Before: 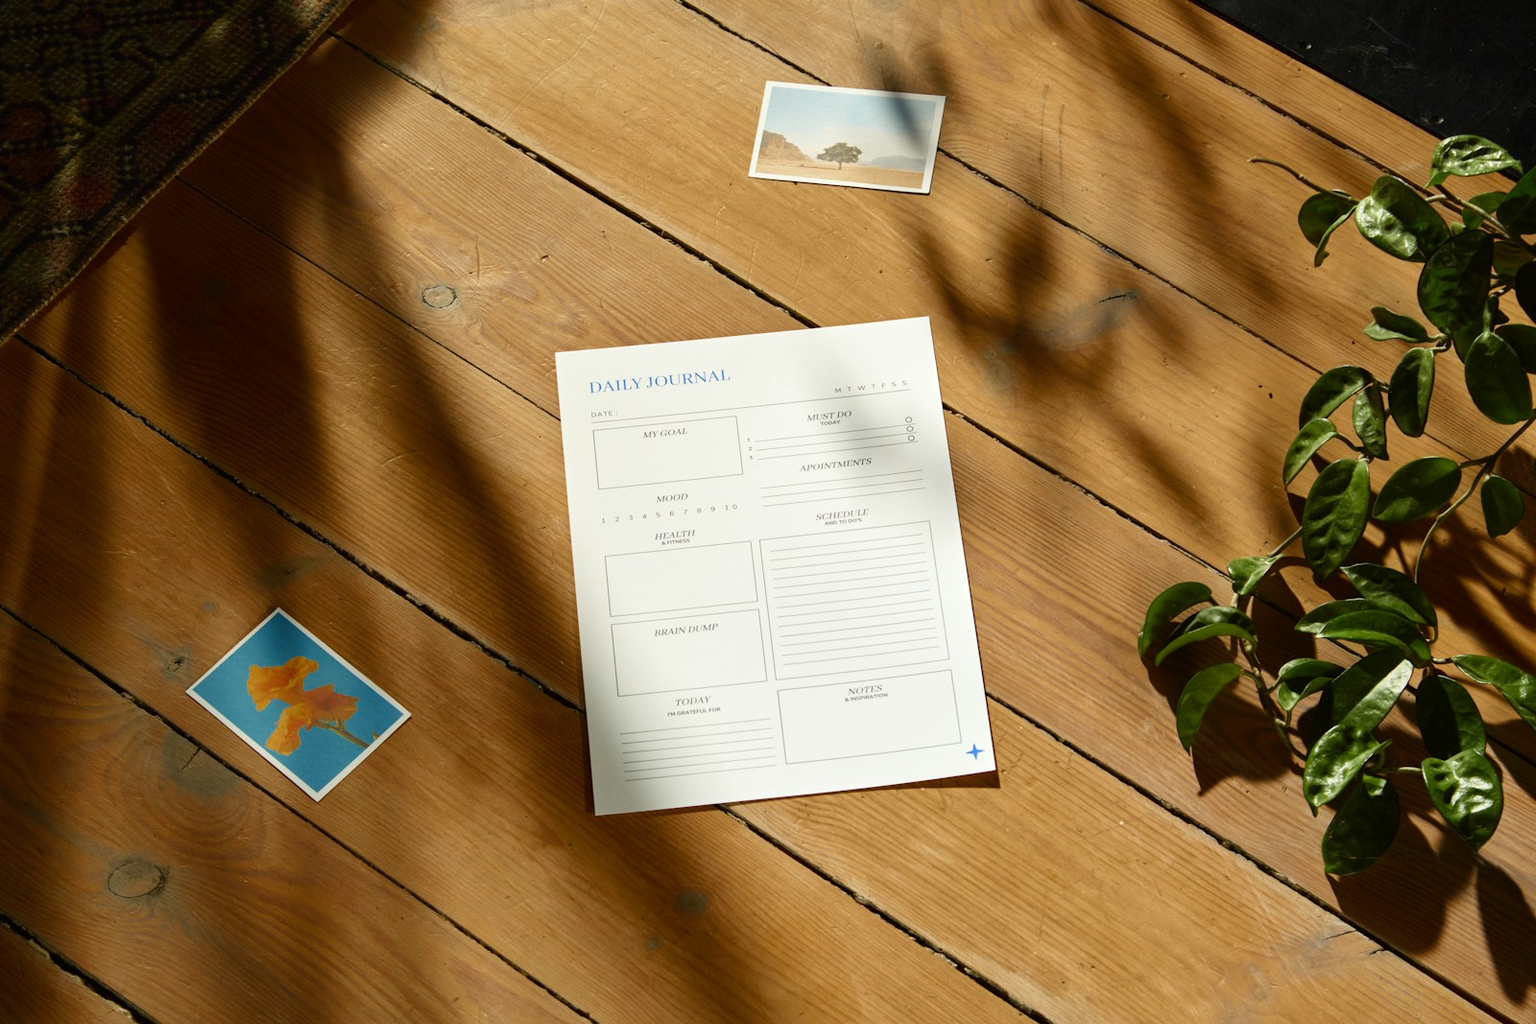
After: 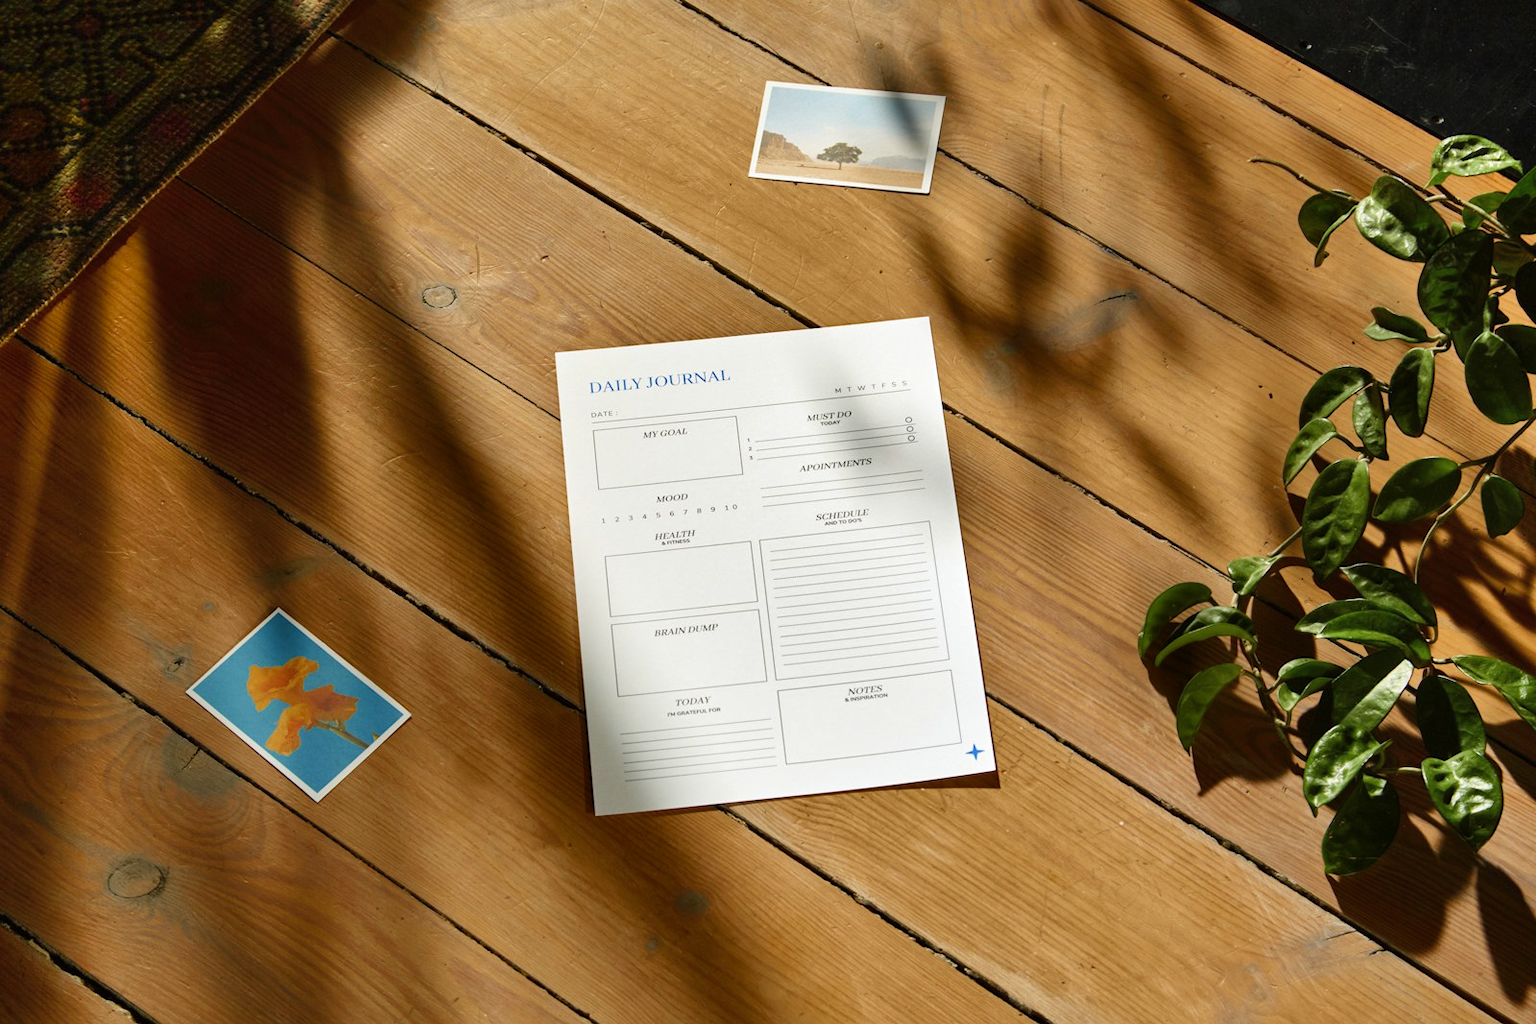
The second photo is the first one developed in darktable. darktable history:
white balance: red 1.004, blue 1.024
shadows and highlights: soften with gaussian
